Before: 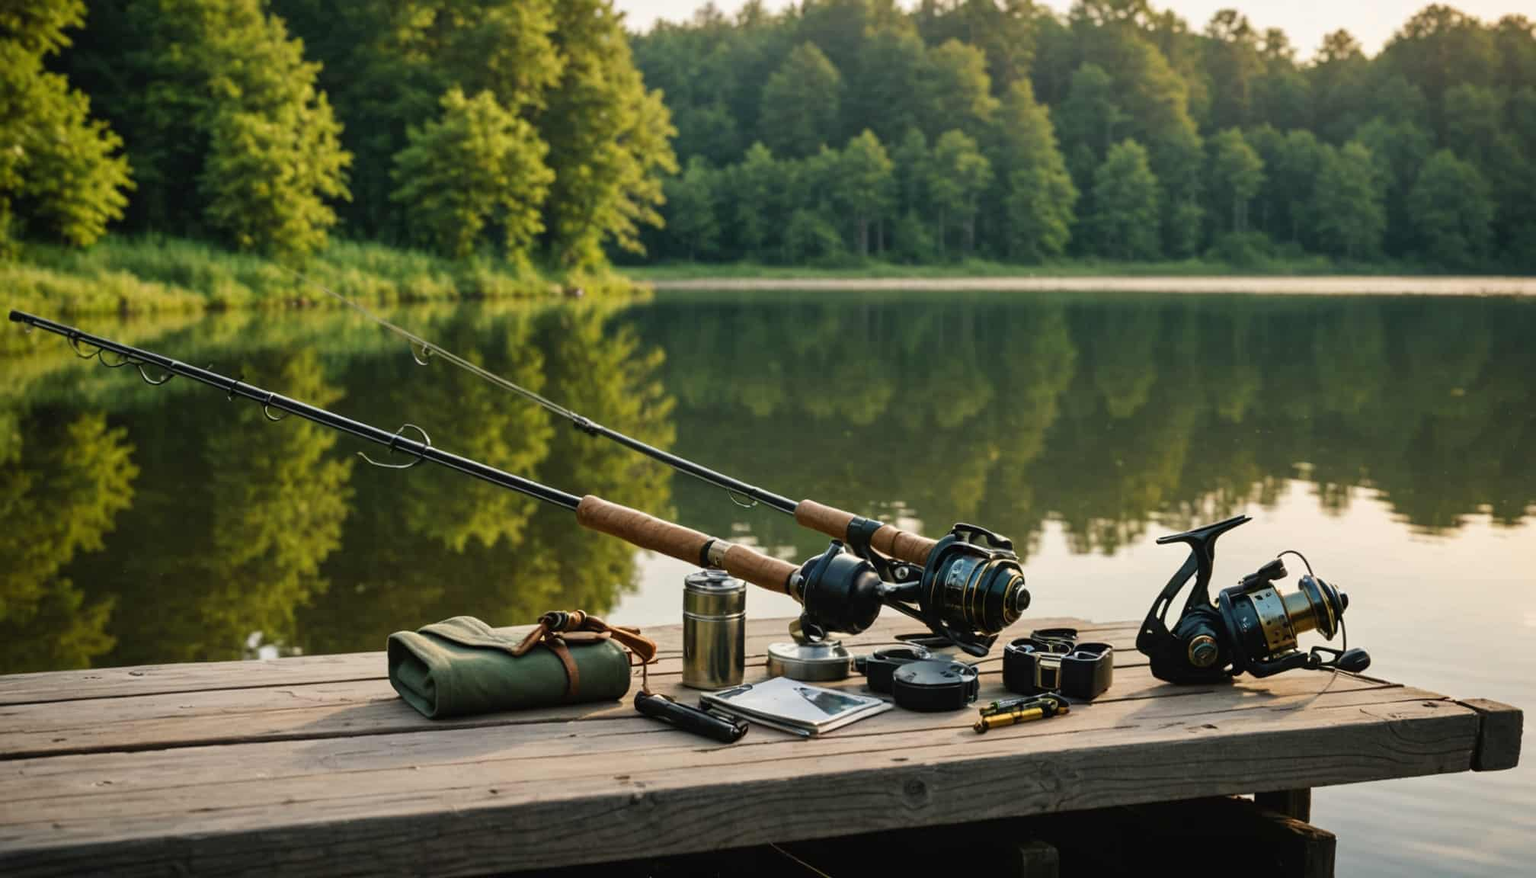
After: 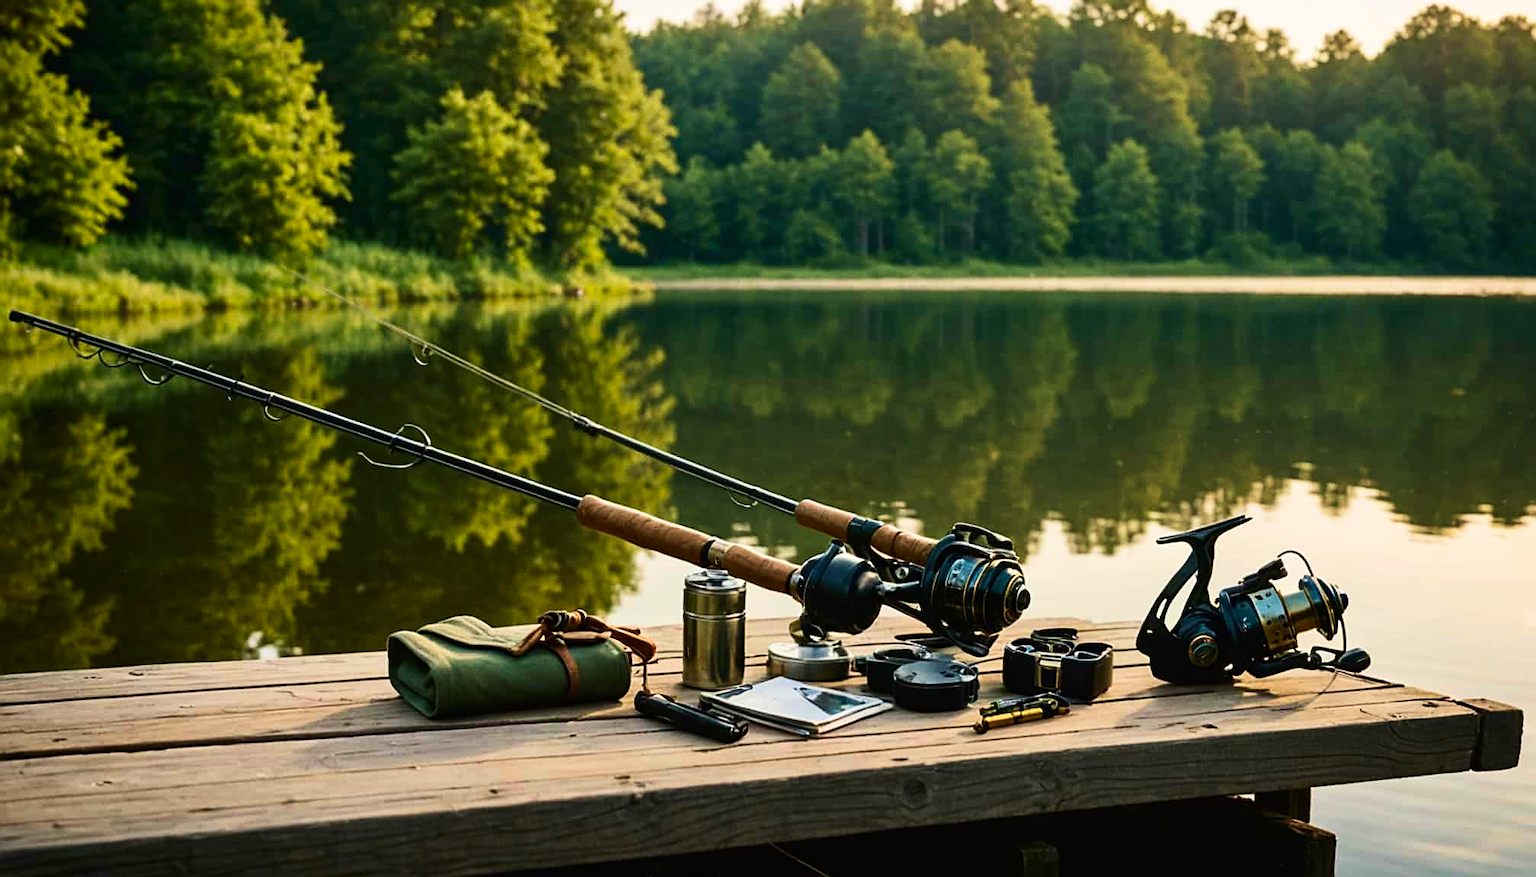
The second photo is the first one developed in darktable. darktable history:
sharpen: on, module defaults
velvia: strength 45%
color balance: output saturation 110%
contrast brightness saturation: contrast 0.22
